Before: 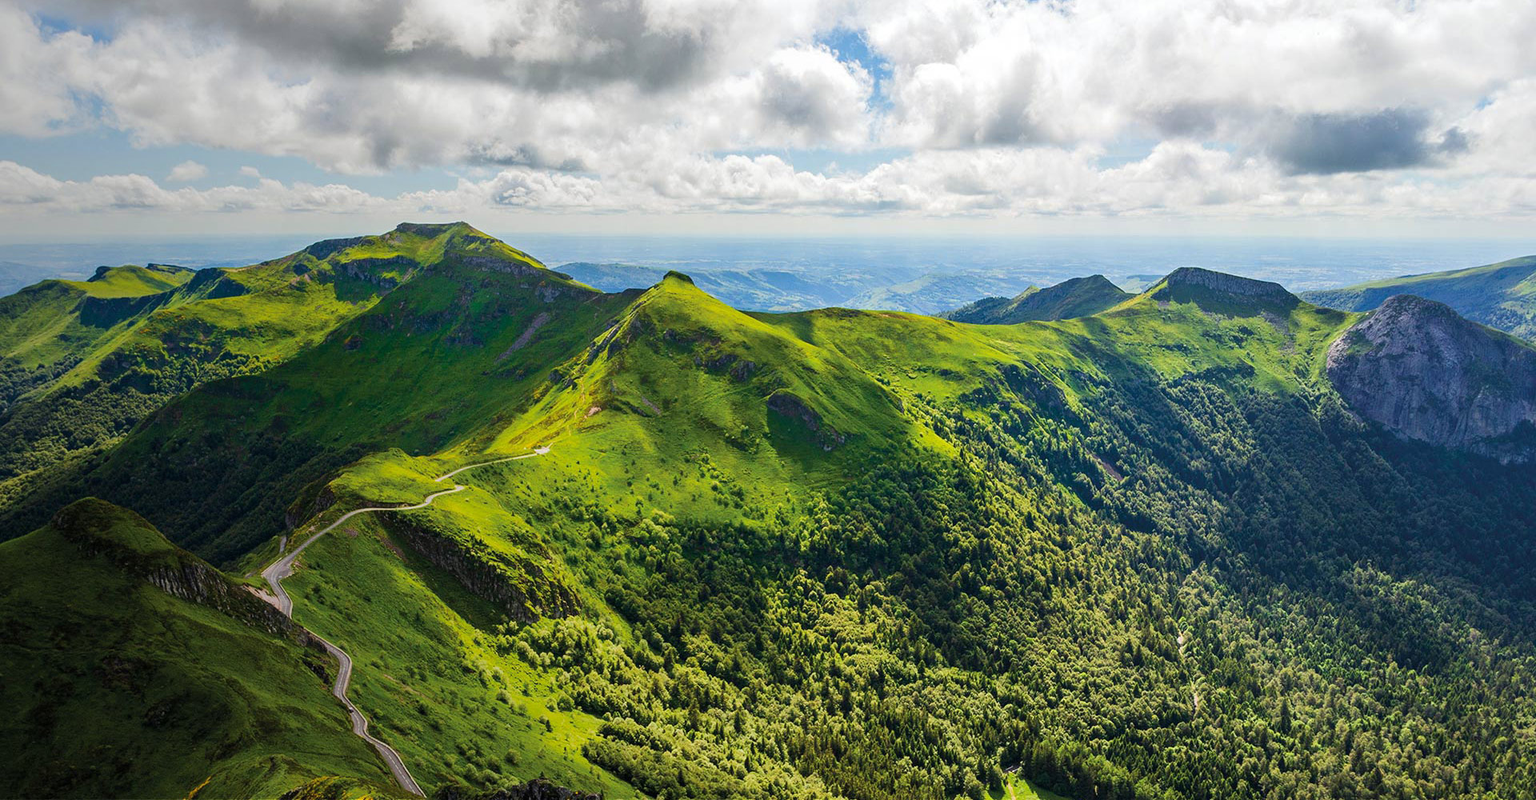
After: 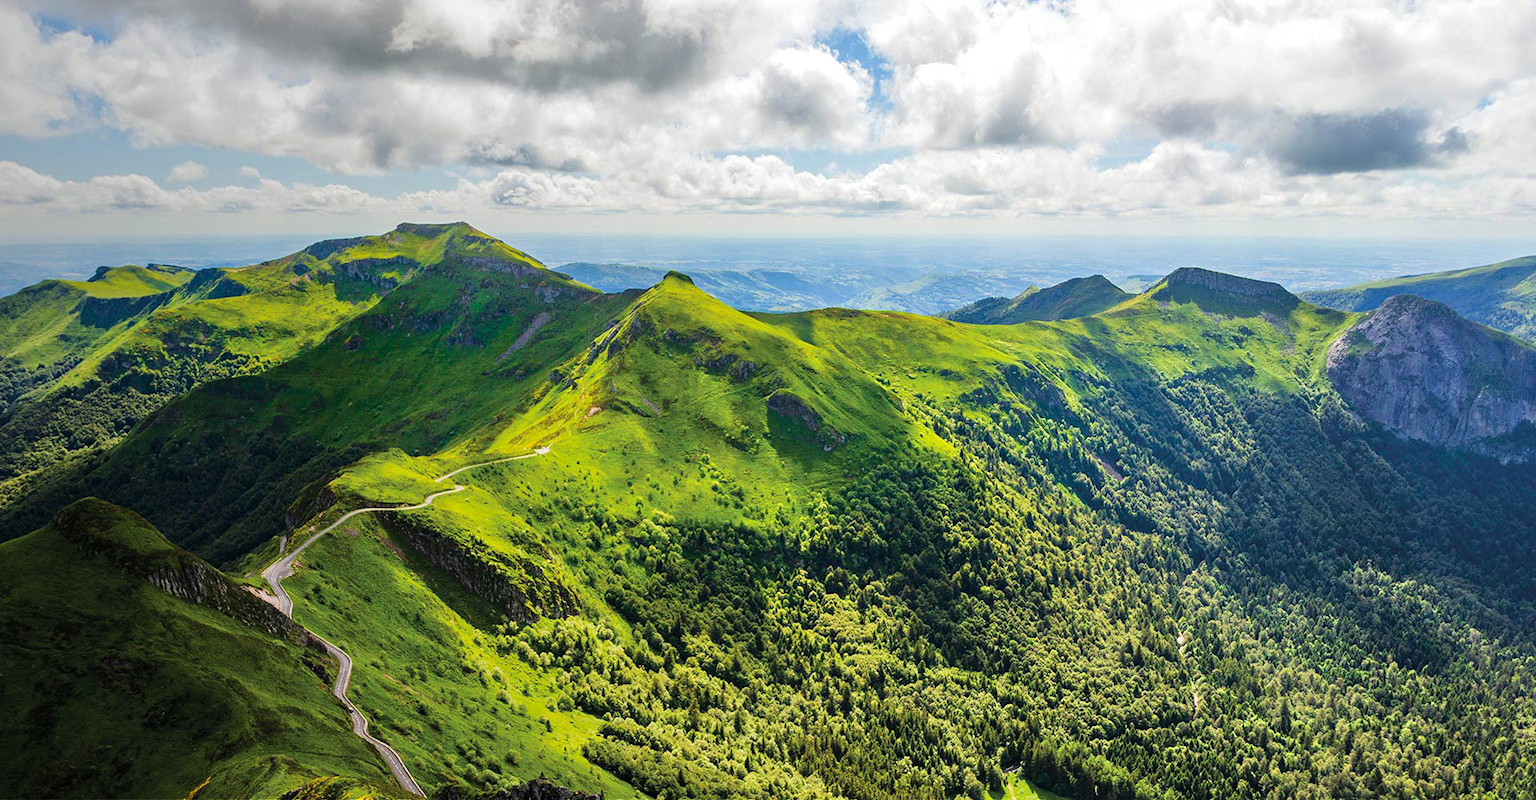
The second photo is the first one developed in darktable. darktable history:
tone equalizer: -8 EV 0.006 EV, -7 EV -0.022 EV, -6 EV 0.016 EV, -5 EV 0.028 EV, -4 EV 0.292 EV, -3 EV 0.66 EV, -2 EV 0.558 EV, -1 EV 0.182 EV, +0 EV 0.05 EV
